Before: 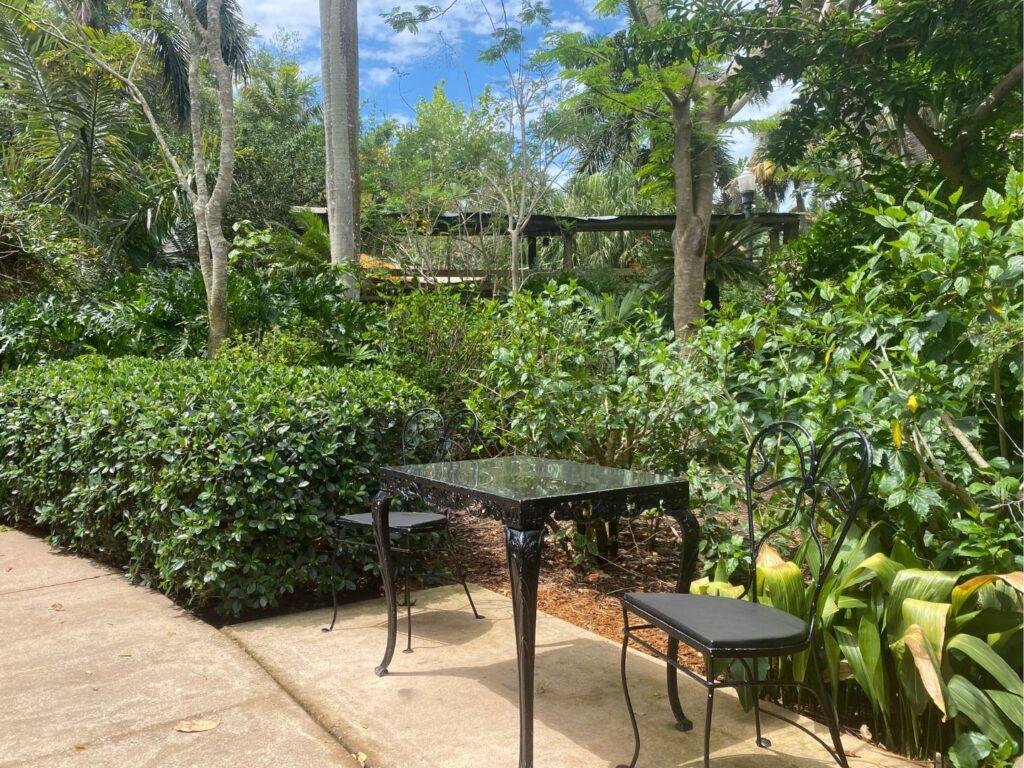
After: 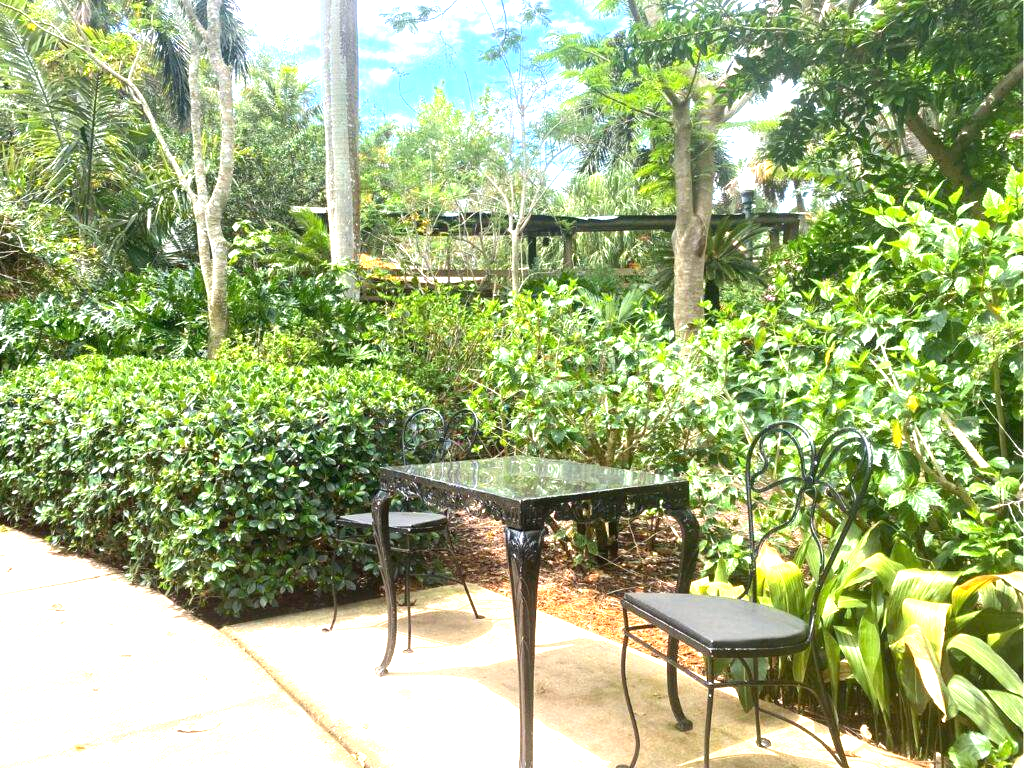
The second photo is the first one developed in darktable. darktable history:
exposure: black level correction 0, exposure 1.518 EV, compensate highlight preservation false
